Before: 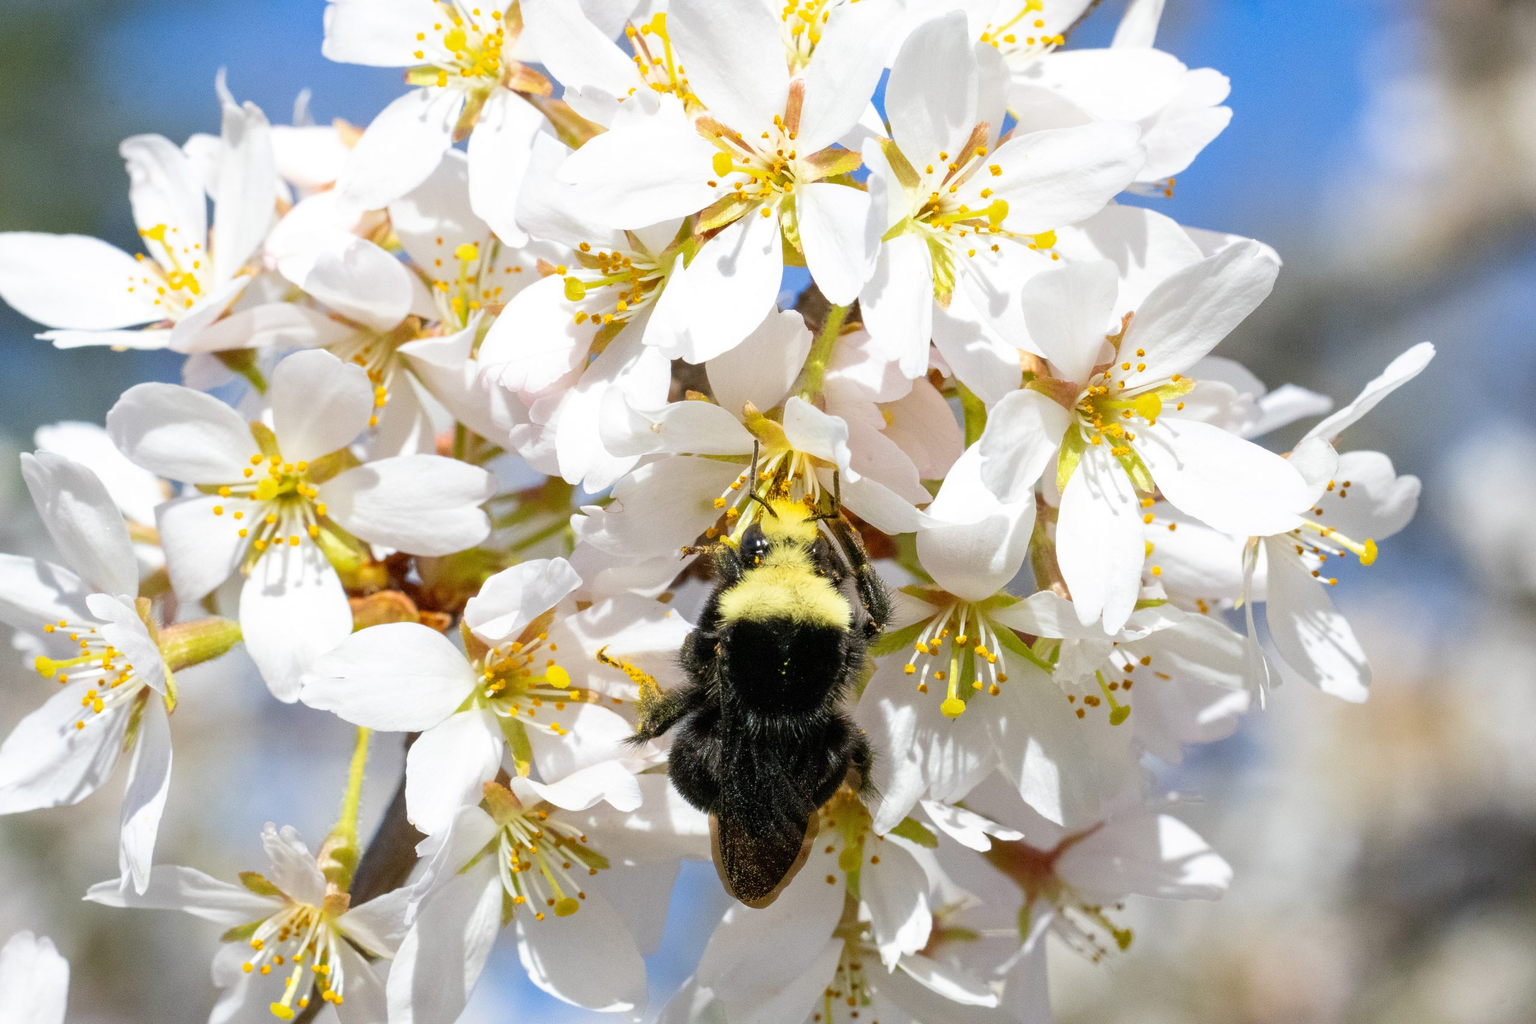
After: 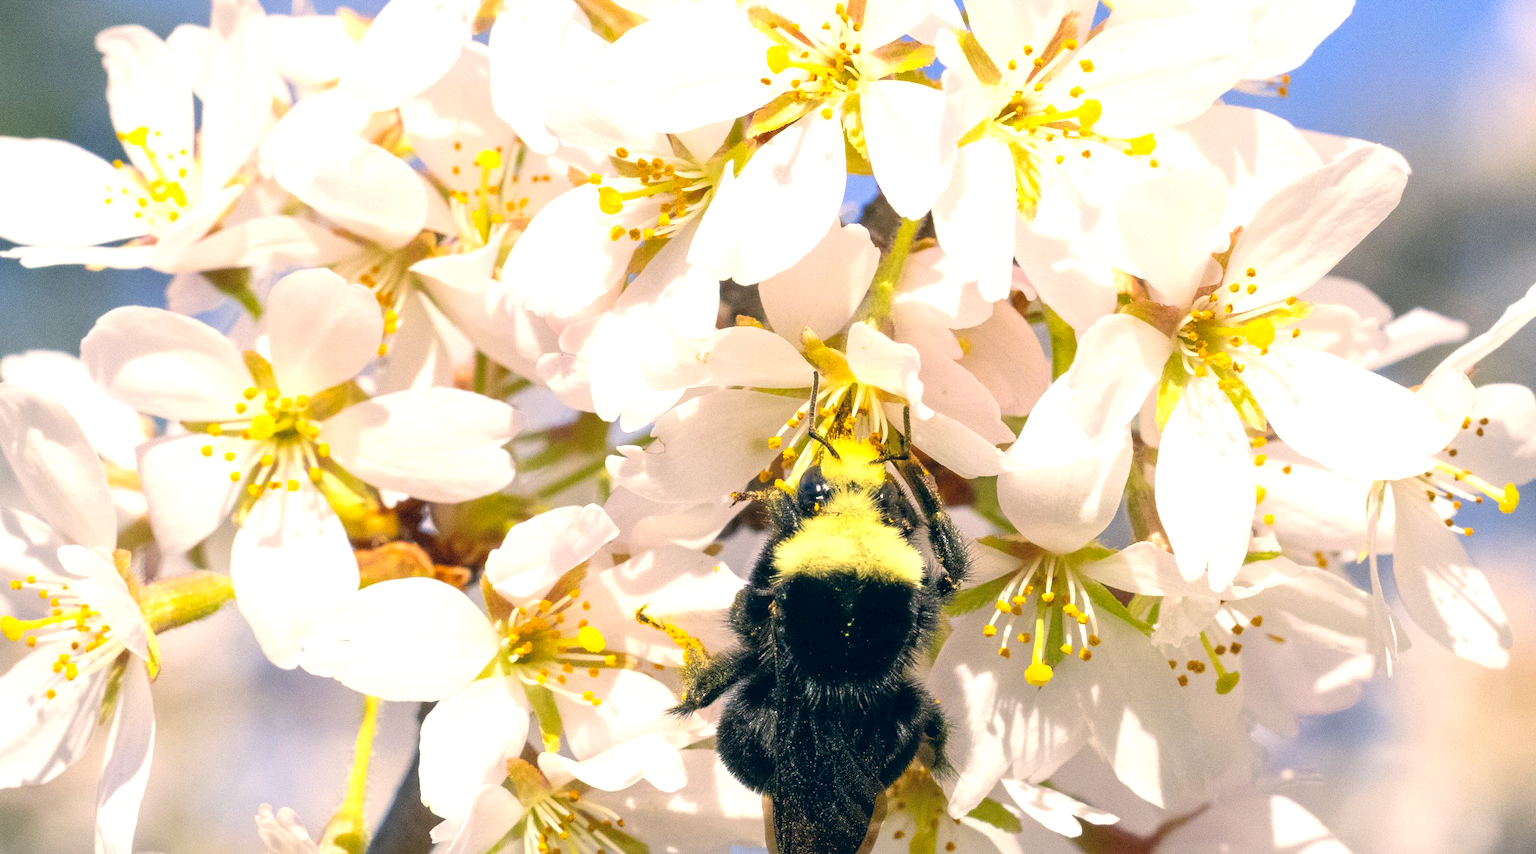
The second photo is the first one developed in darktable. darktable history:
color correction: highlights a* 10.3, highlights b* 14.04, shadows a* -9.81, shadows b* -14.88
exposure: black level correction 0, exposure 0.5 EV, compensate highlight preservation false
crop and rotate: left 2.331%, top 10.997%, right 9.3%, bottom 15.256%
